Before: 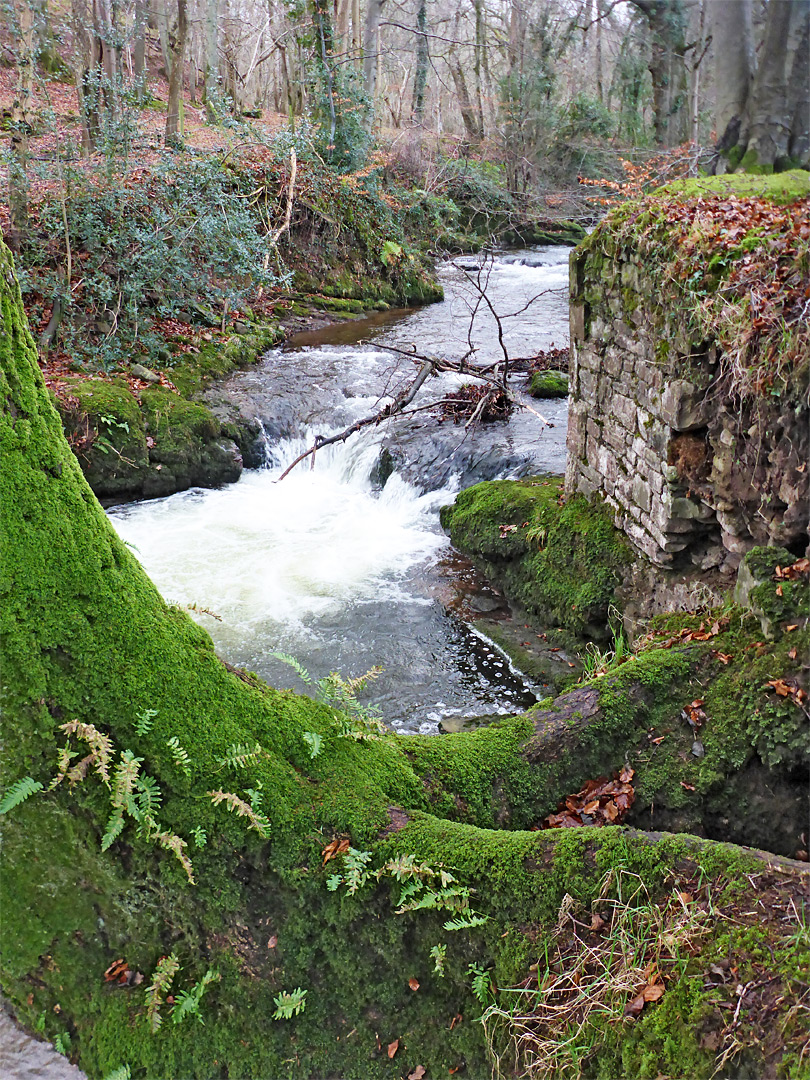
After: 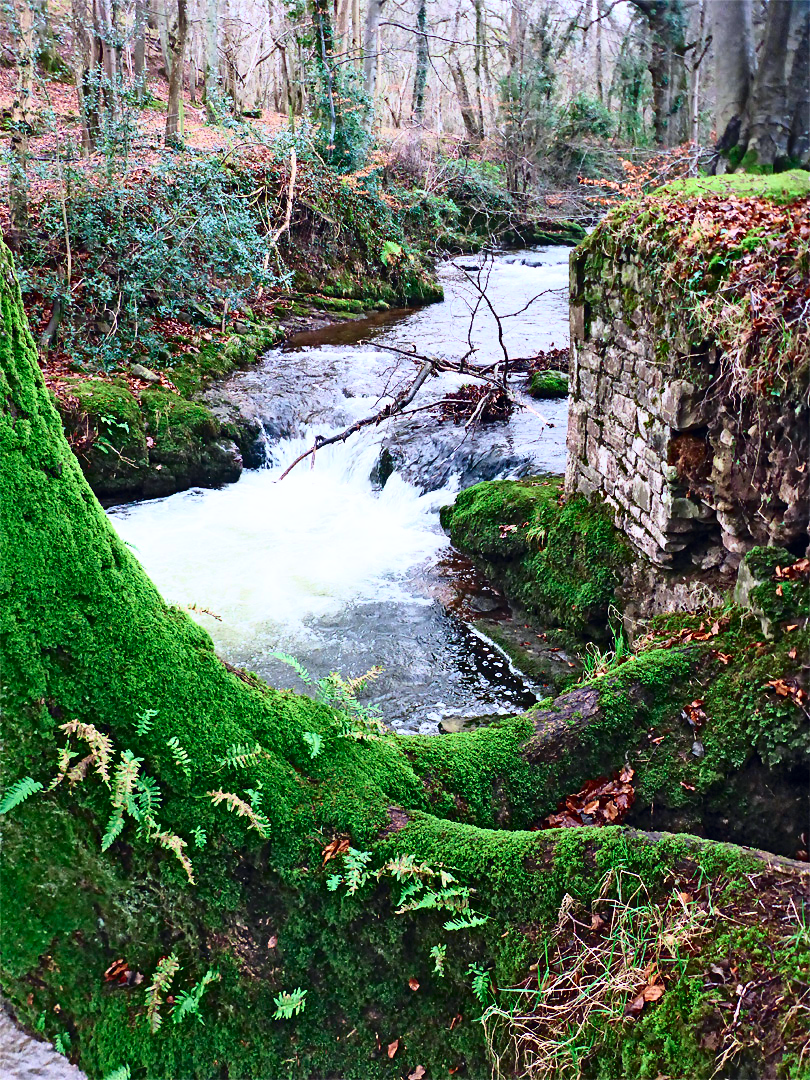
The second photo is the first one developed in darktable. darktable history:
tone curve: curves: ch0 [(0, 0) (0.236, 0.124) (0.373, 0.304) (0.542, 0.593) (0.737, 0.873) (1, 1)]; ch1 [(0, 0) (0.399, 0.328) (0.488, 0.484) (0.598, 0.624) (1, 1)]; ch2 [(0, 0) (0.448, 0.405) (0.523, 0.511) (0.592, 0.59) (1, 1)], color space Lab, independent channels, preserve colors none
